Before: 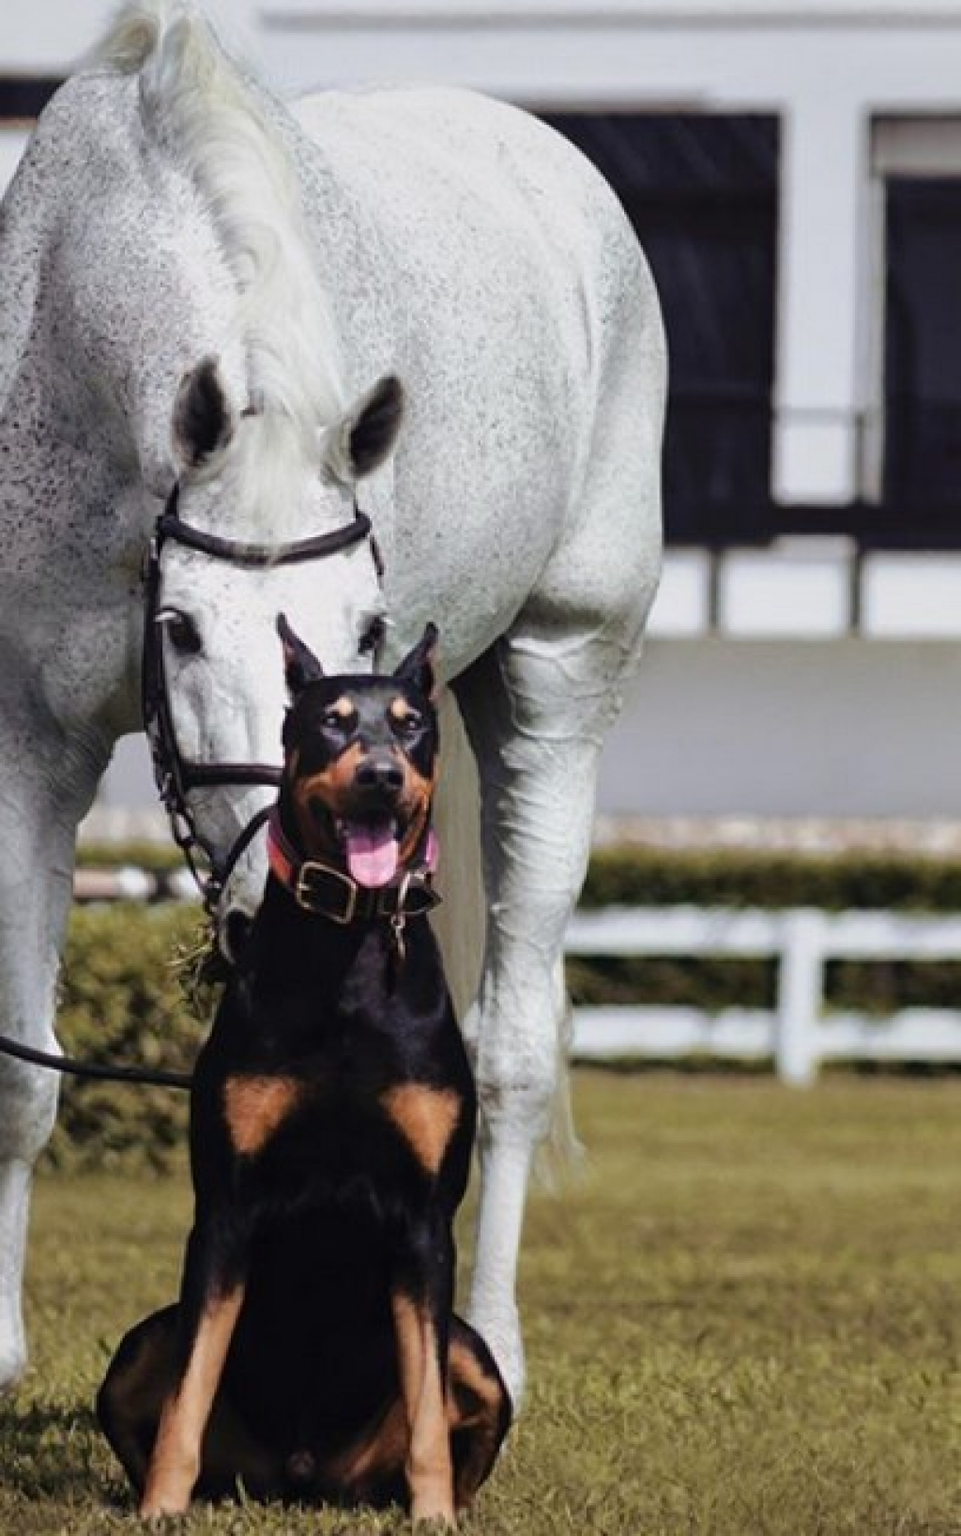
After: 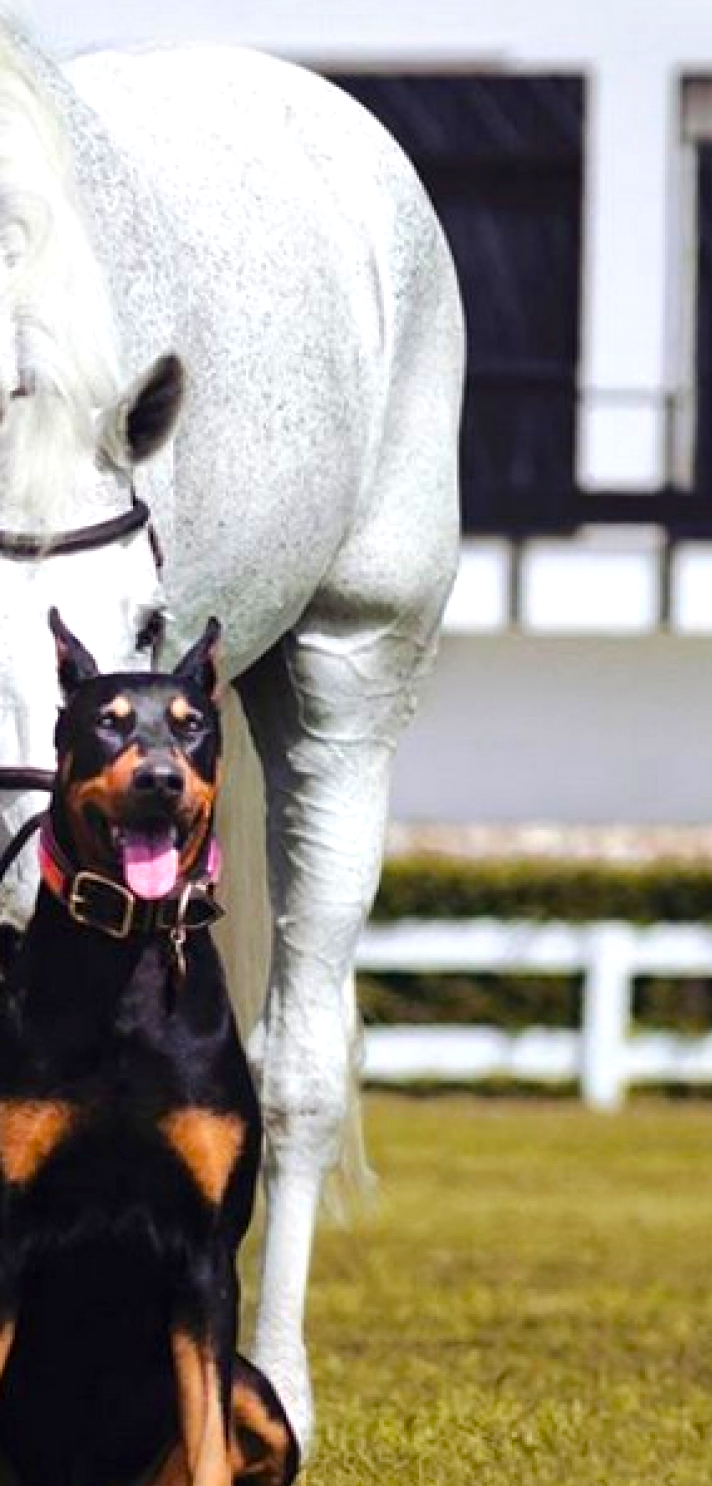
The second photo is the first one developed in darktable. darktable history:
crop and rotate: left 24.034%, top 2.838%, right 6.406%, bottom 6.299%
color balance rgb: perceptual saturation grading › global saturation 34.05%, global vibrance 5.56%
exposure: black level correction 0.001, exposure 0.5 EV, compensate exposure bias true, compensate highlight preservation false
